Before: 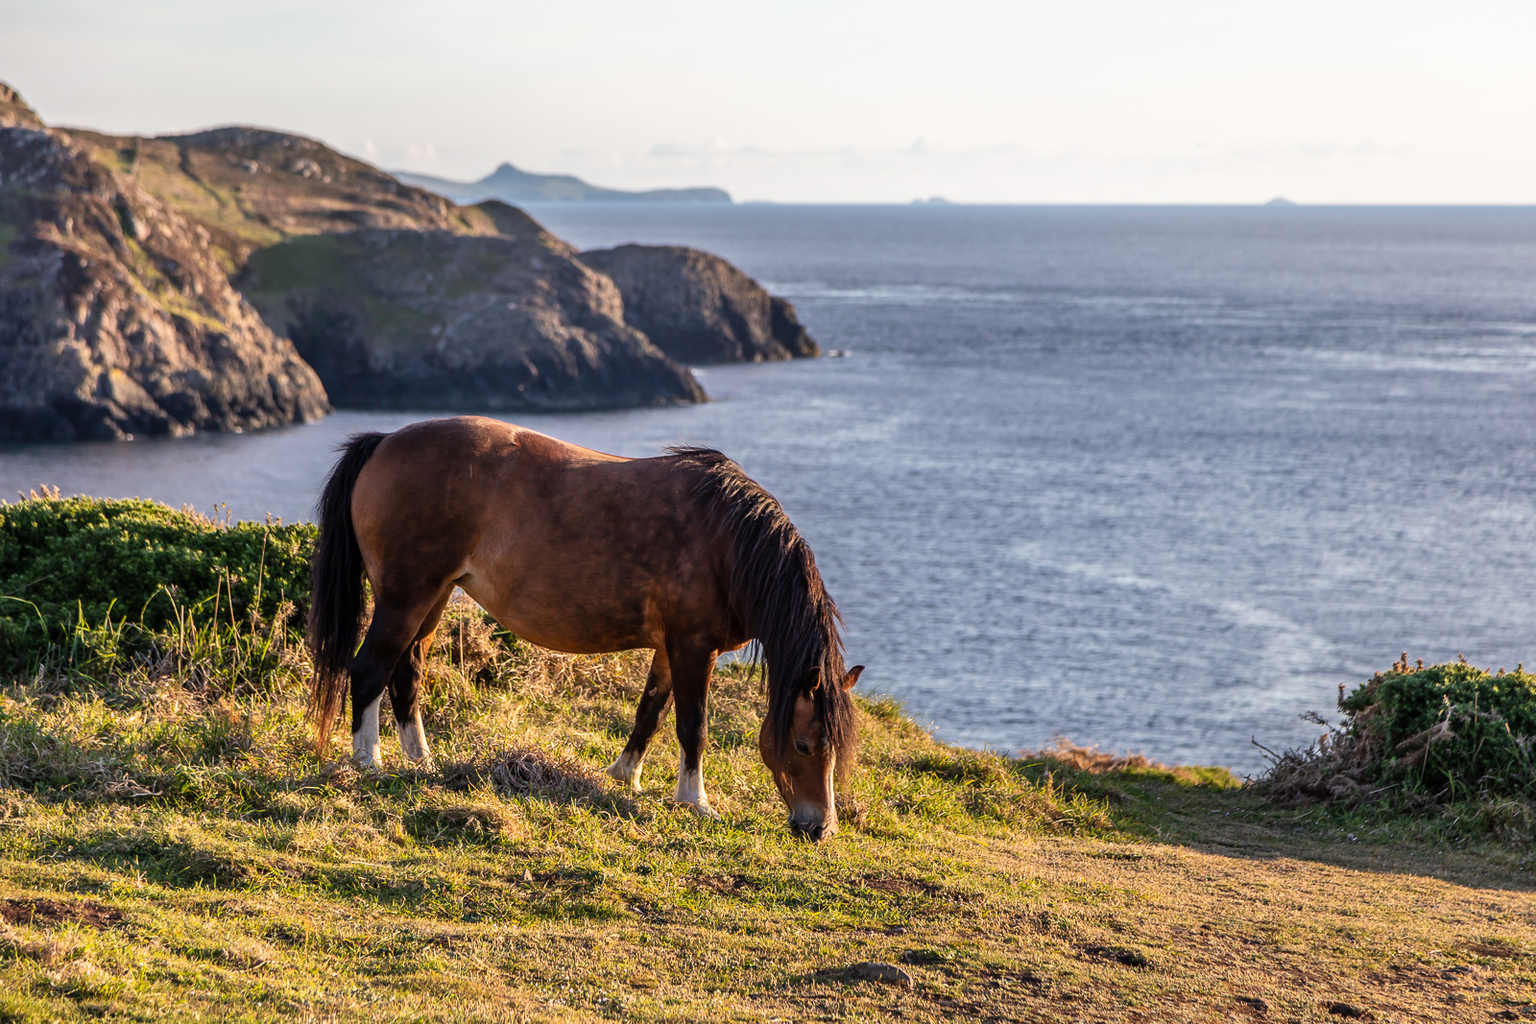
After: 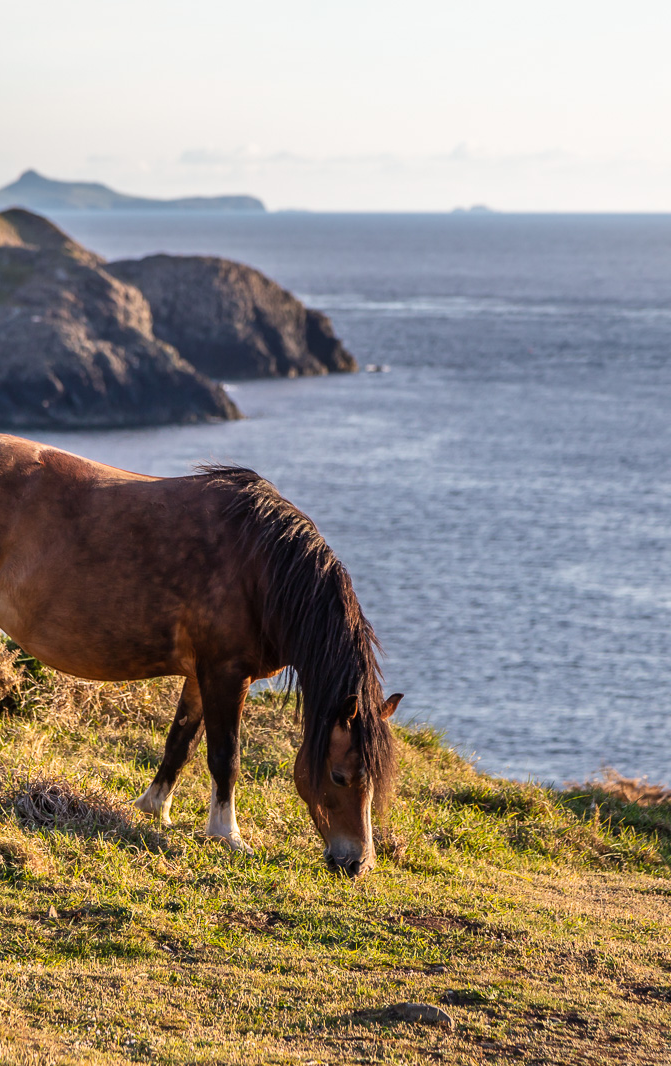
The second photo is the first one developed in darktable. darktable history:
crop: left 31.1%, right 26.922%
